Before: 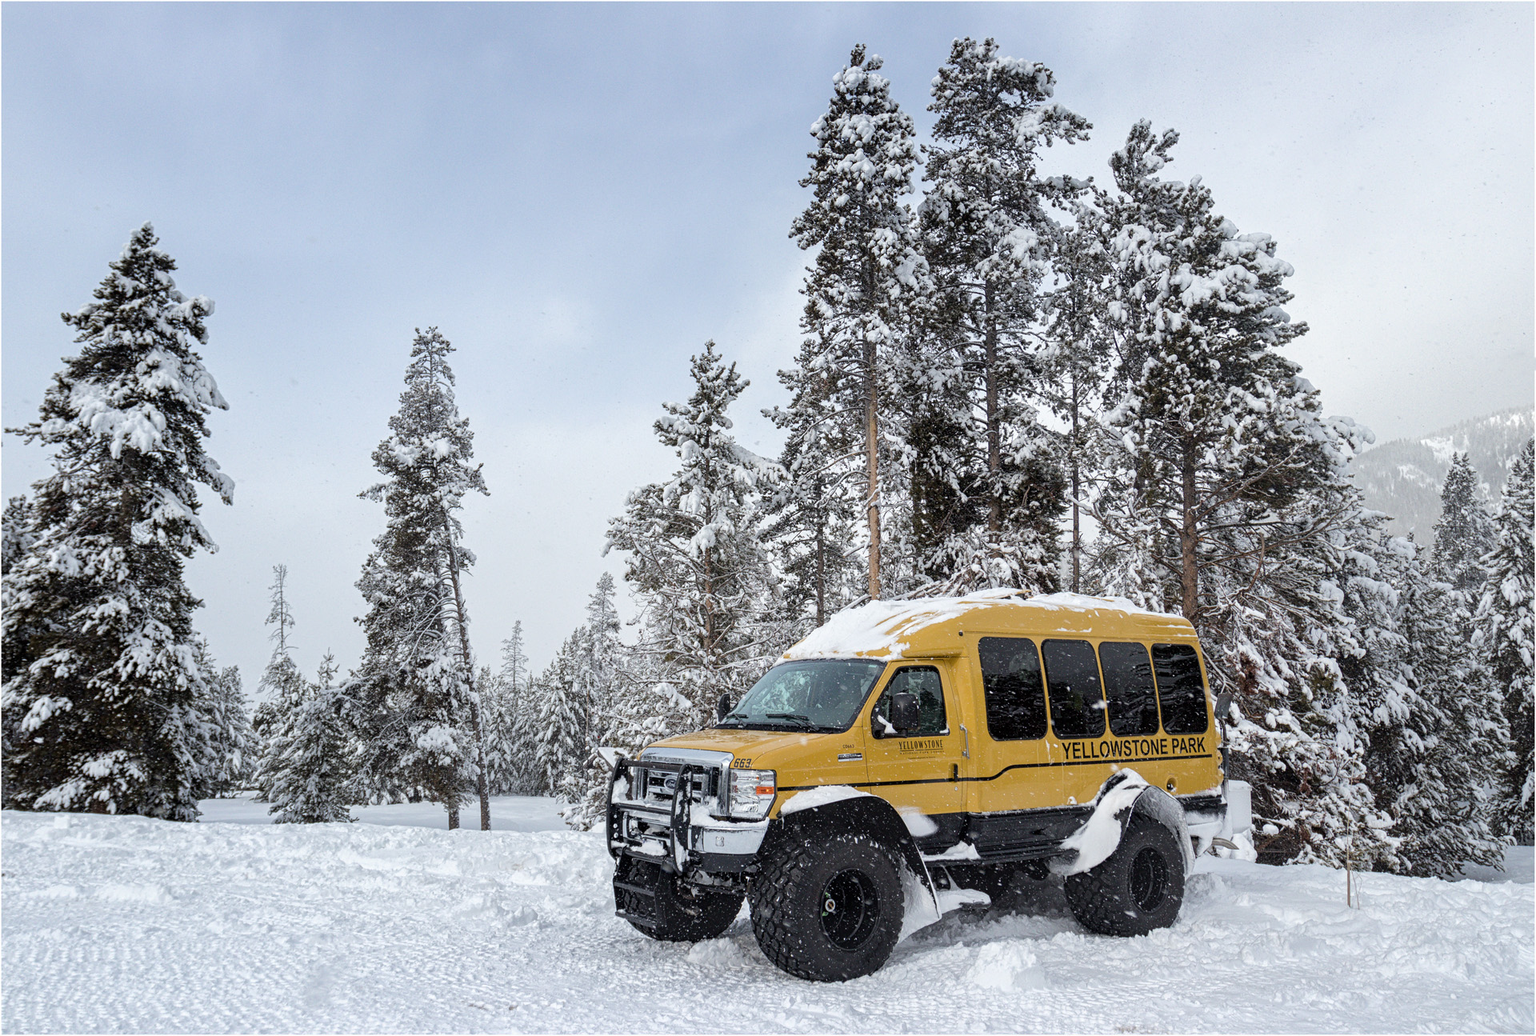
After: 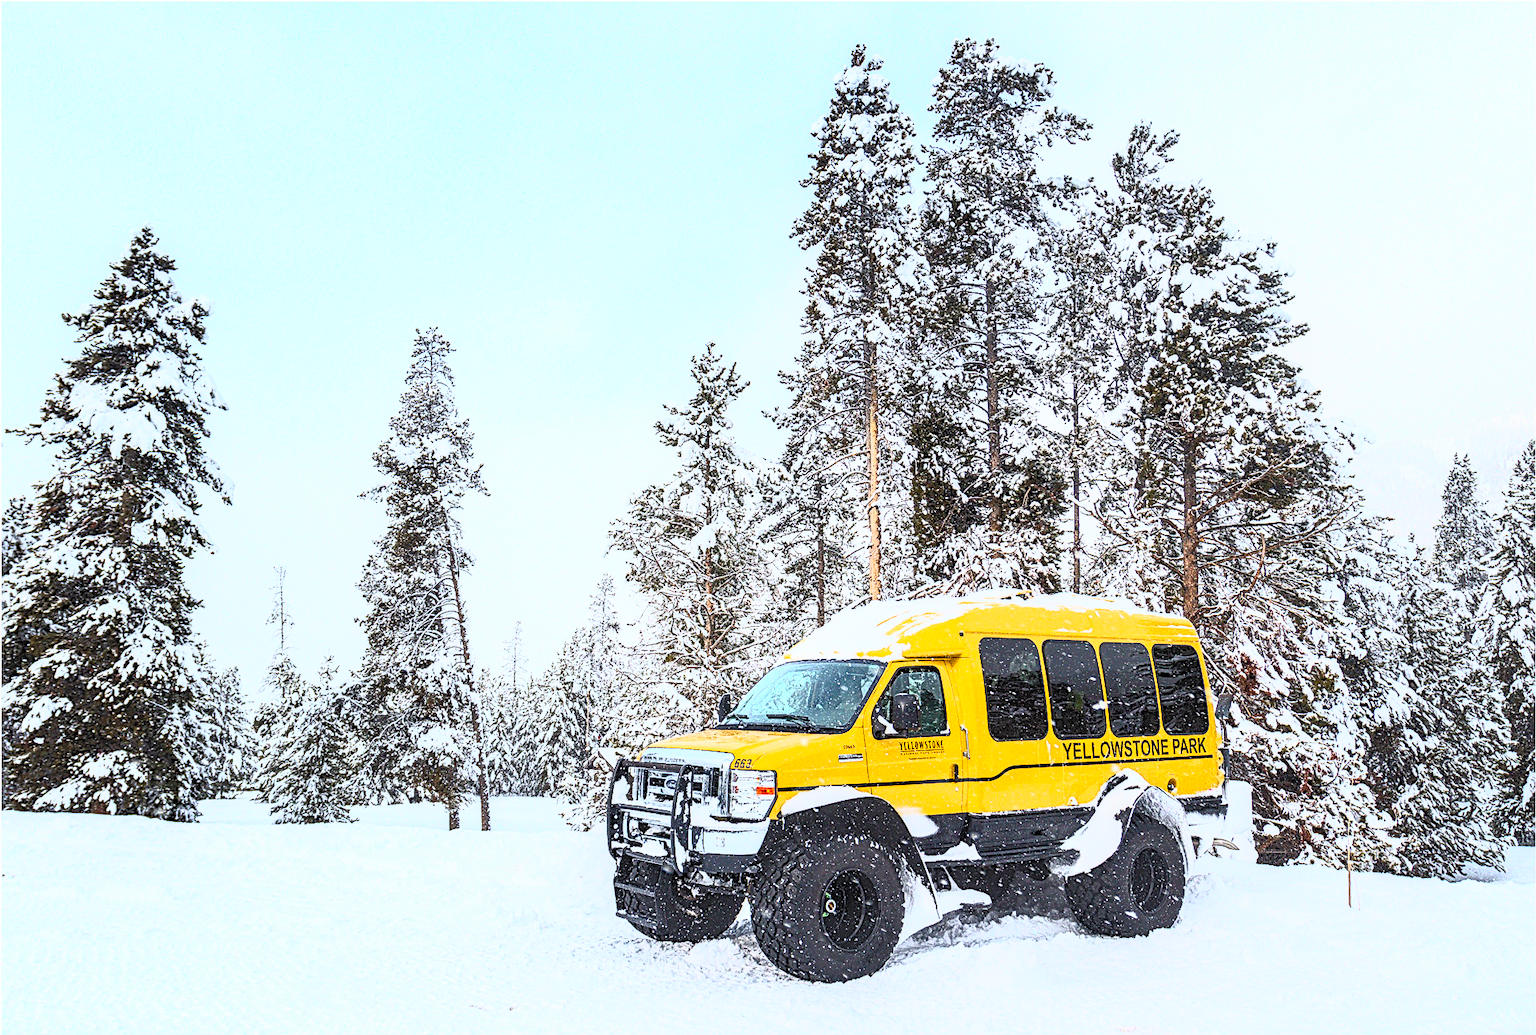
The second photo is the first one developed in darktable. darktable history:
crop: left 0.002%
sharpen: on, module defaults
contrast brightness saturation: contrast 0.994, brightness 0.99, saturation 0.986
local contrast: detail 130%
shadows and highlights: radius 126.54, shadows 21.09, highlights -21.24, low approximation 0.01
